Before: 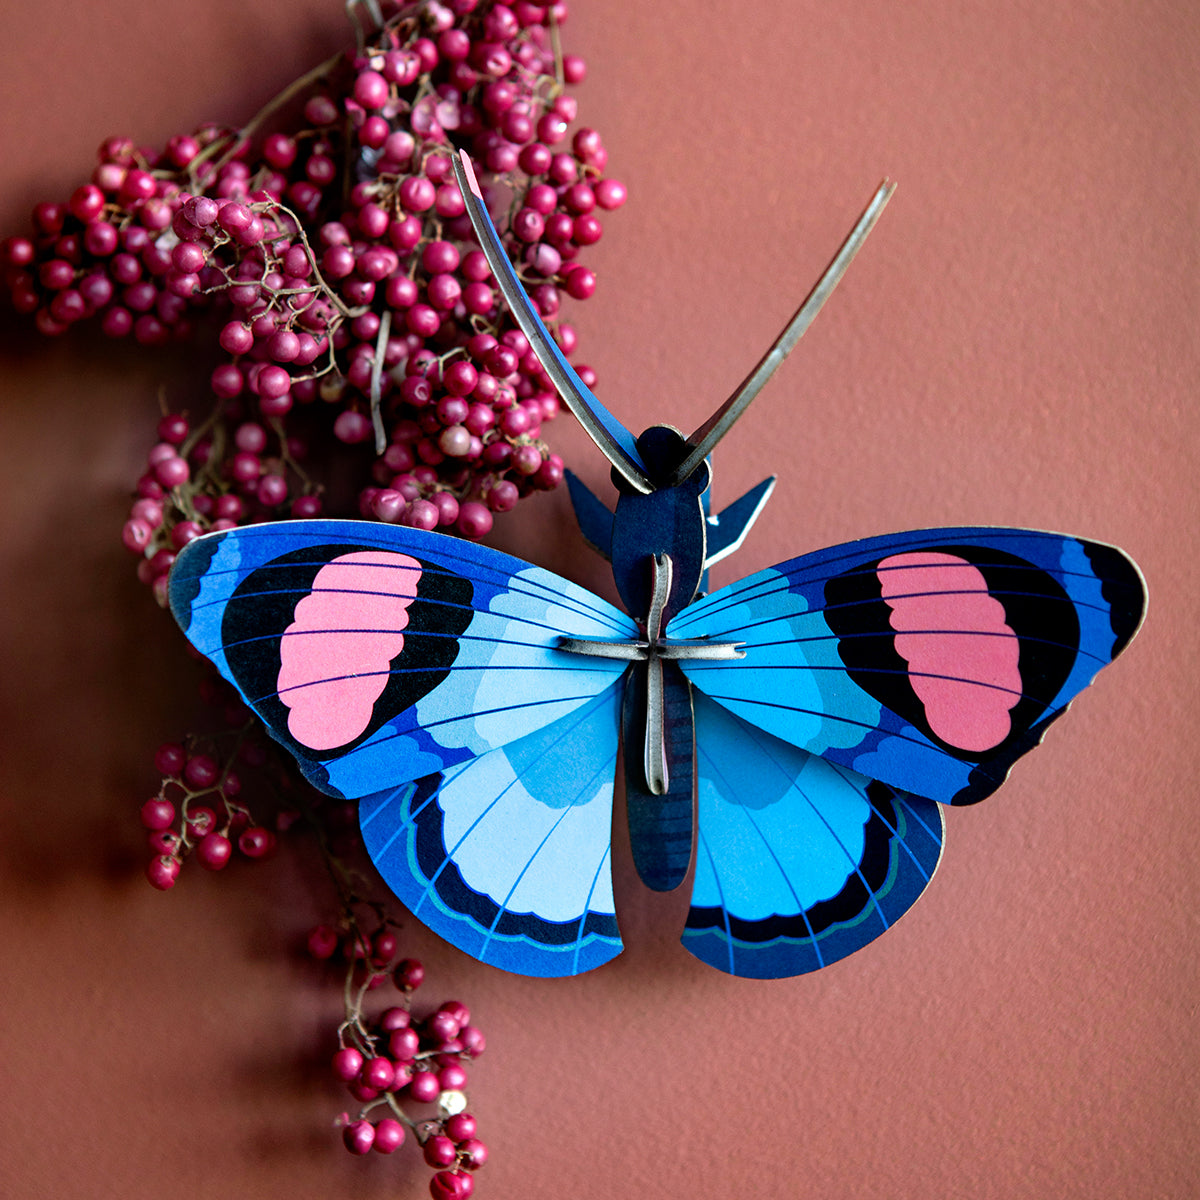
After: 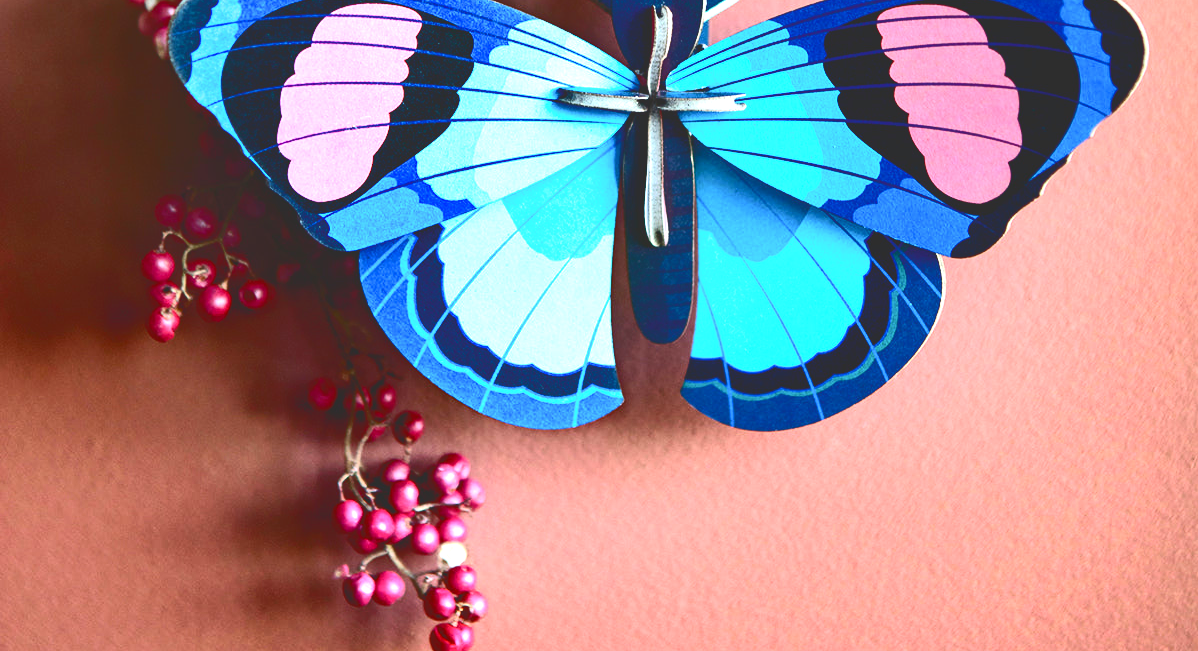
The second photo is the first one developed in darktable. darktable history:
tone curve: curves: ch0 [(0, 0) (0.003, 0.183) (0.011, 0.183) (0.025, 0.184) (0.044, 0.188) (0.069, 0.197) (0.1, 0.204) (0.136, 0.212) (0.177, 0.226) (0.224, 0.24) (0.277, 0.273) (0.335, 0.322) (0.399, 0.388) (0.468, 0.468) (0.543, 0.579) (0.623, 0.686) (0.709, 0.792) (0.801, 0.877) (0.898, 0.939) (1, 1)], color space Lab, independent channels, preserve colors none
exposure: black level correction 0, exposure 1.001 EV, compensate exposure bias true, compensate highlight preservation false
crop and rotate: top 45.713%, right 0.103%
